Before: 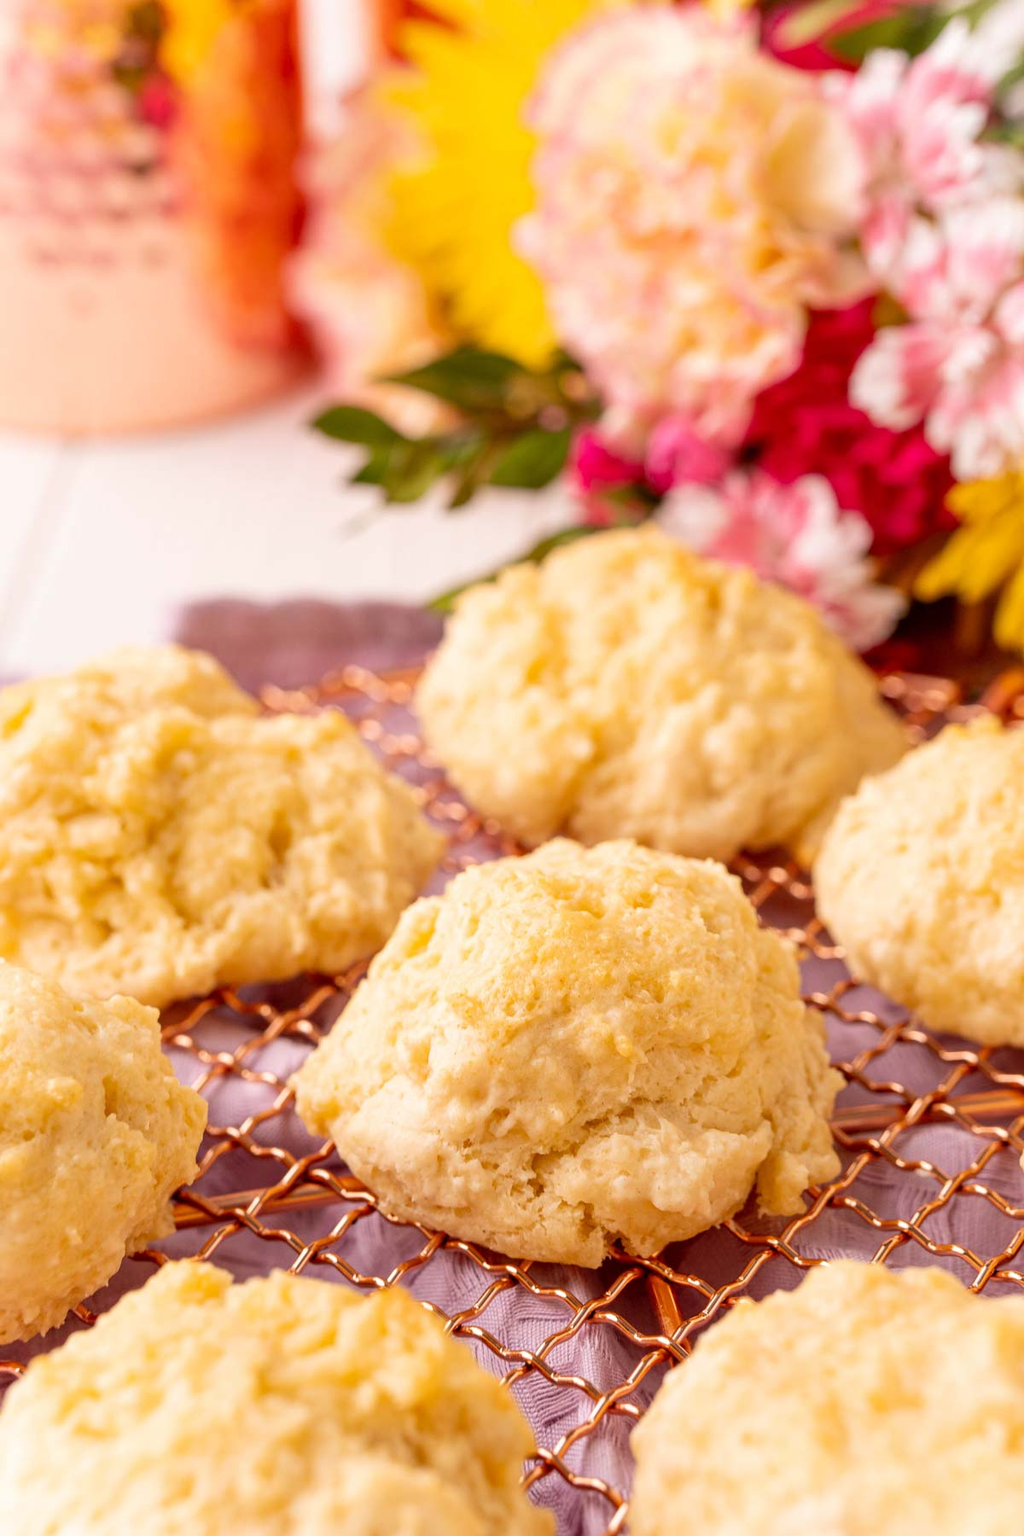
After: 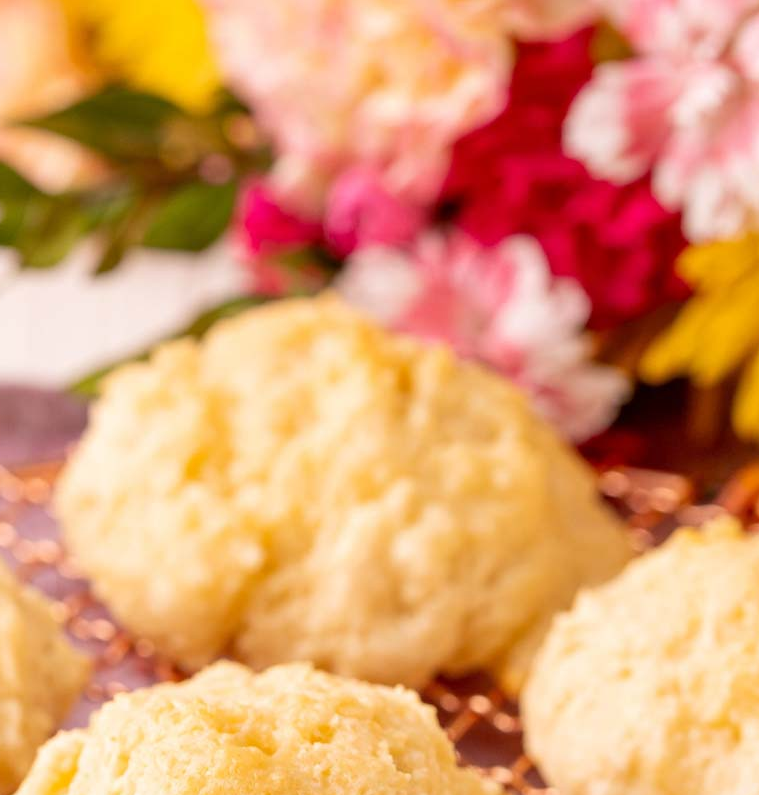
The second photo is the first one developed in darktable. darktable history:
crop: left 36.063%, top 17.859%, right 0.636%, bottom 37.932%
